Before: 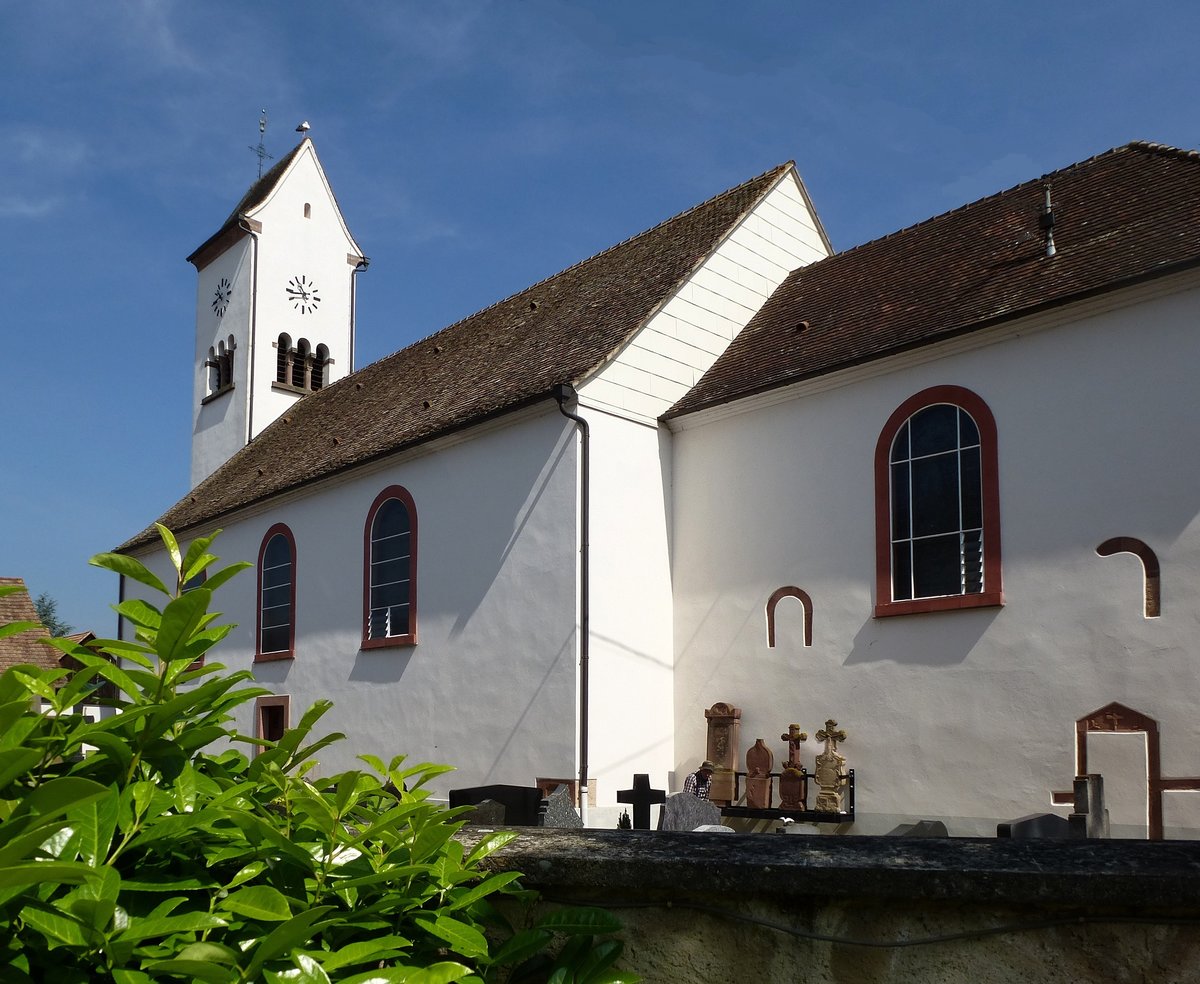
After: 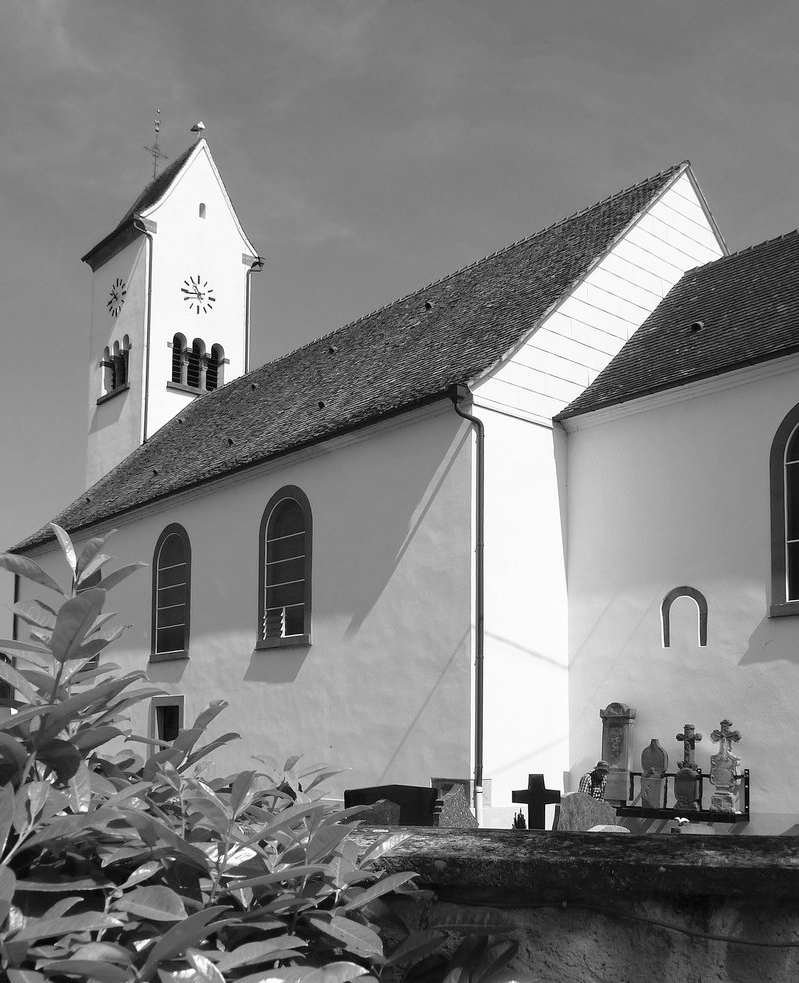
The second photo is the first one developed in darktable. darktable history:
tone equalizer: on, module defaults
monochrome: on, module defaults
crop and rotate: left 8.786%, right 24.548%
contrast brightness saturation: brightness 0.15
